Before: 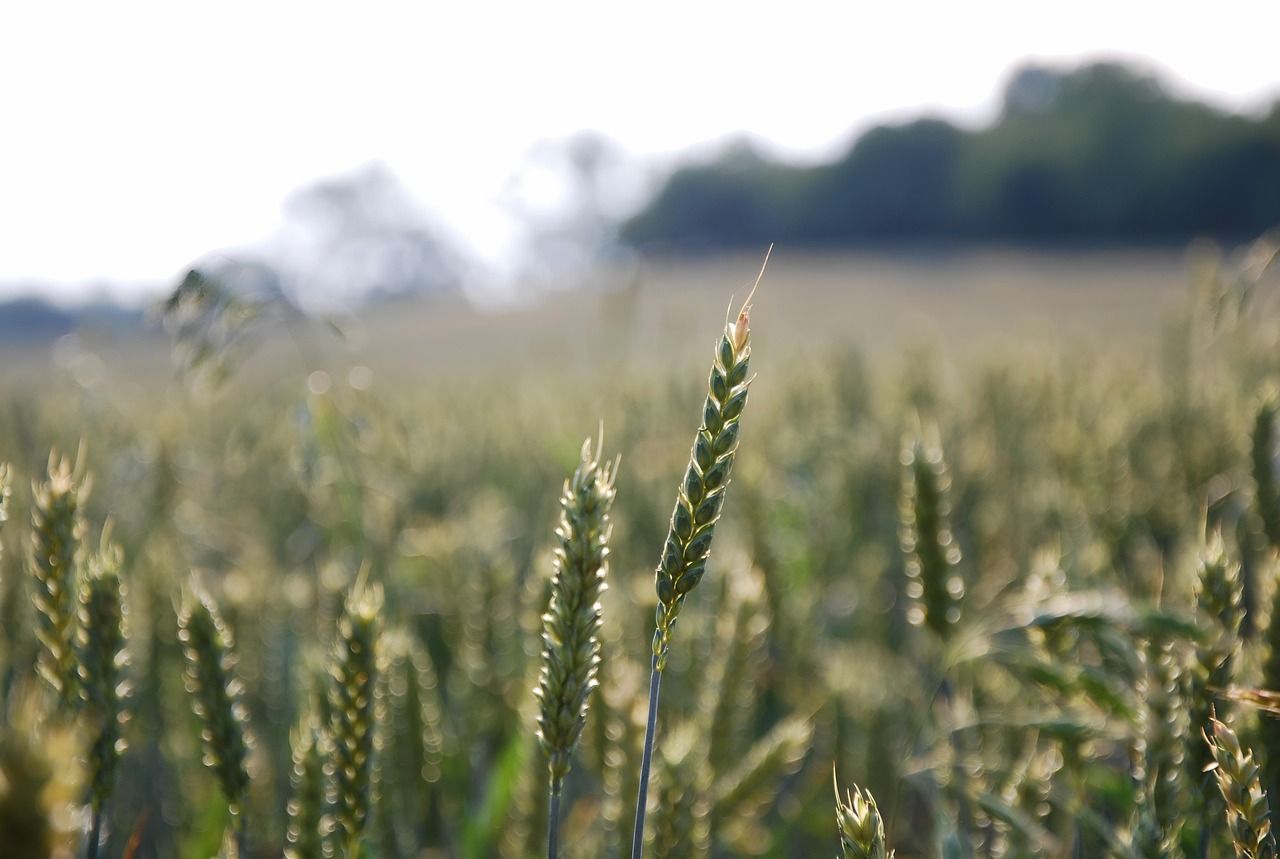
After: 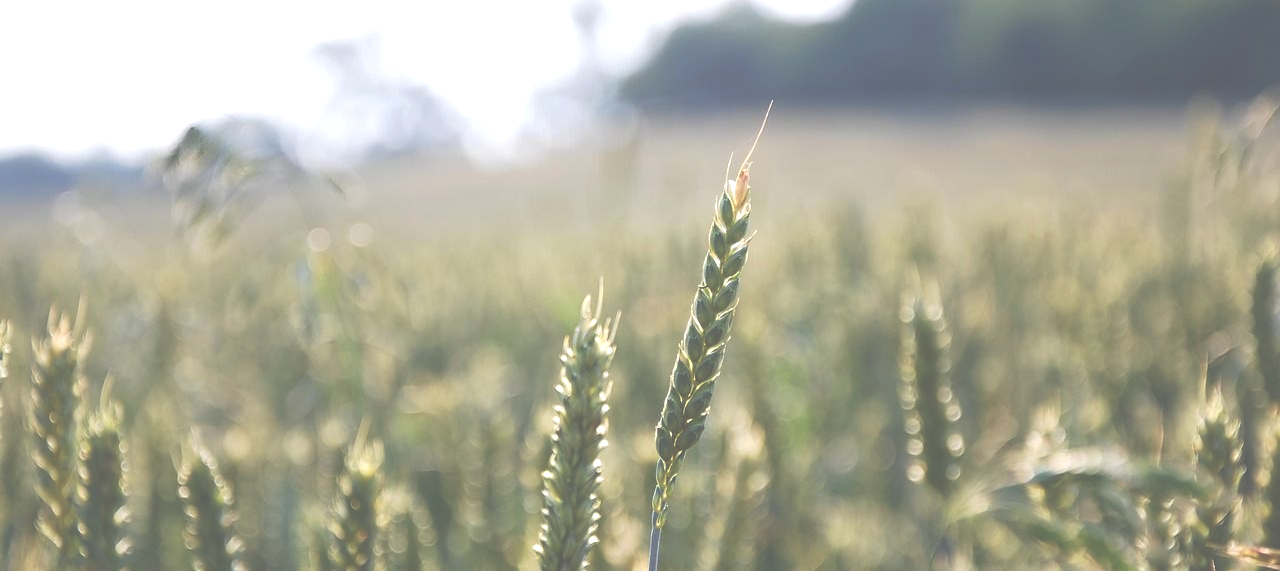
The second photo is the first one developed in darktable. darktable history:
crop: top 16.727%, bottom 16.727%
haze removal: strength 0.02, distance 0.25, compatibility mode true, adaptive false
exposure: black level correction -0.071, exposure 0.5 EV, compensate highlight preservation false
